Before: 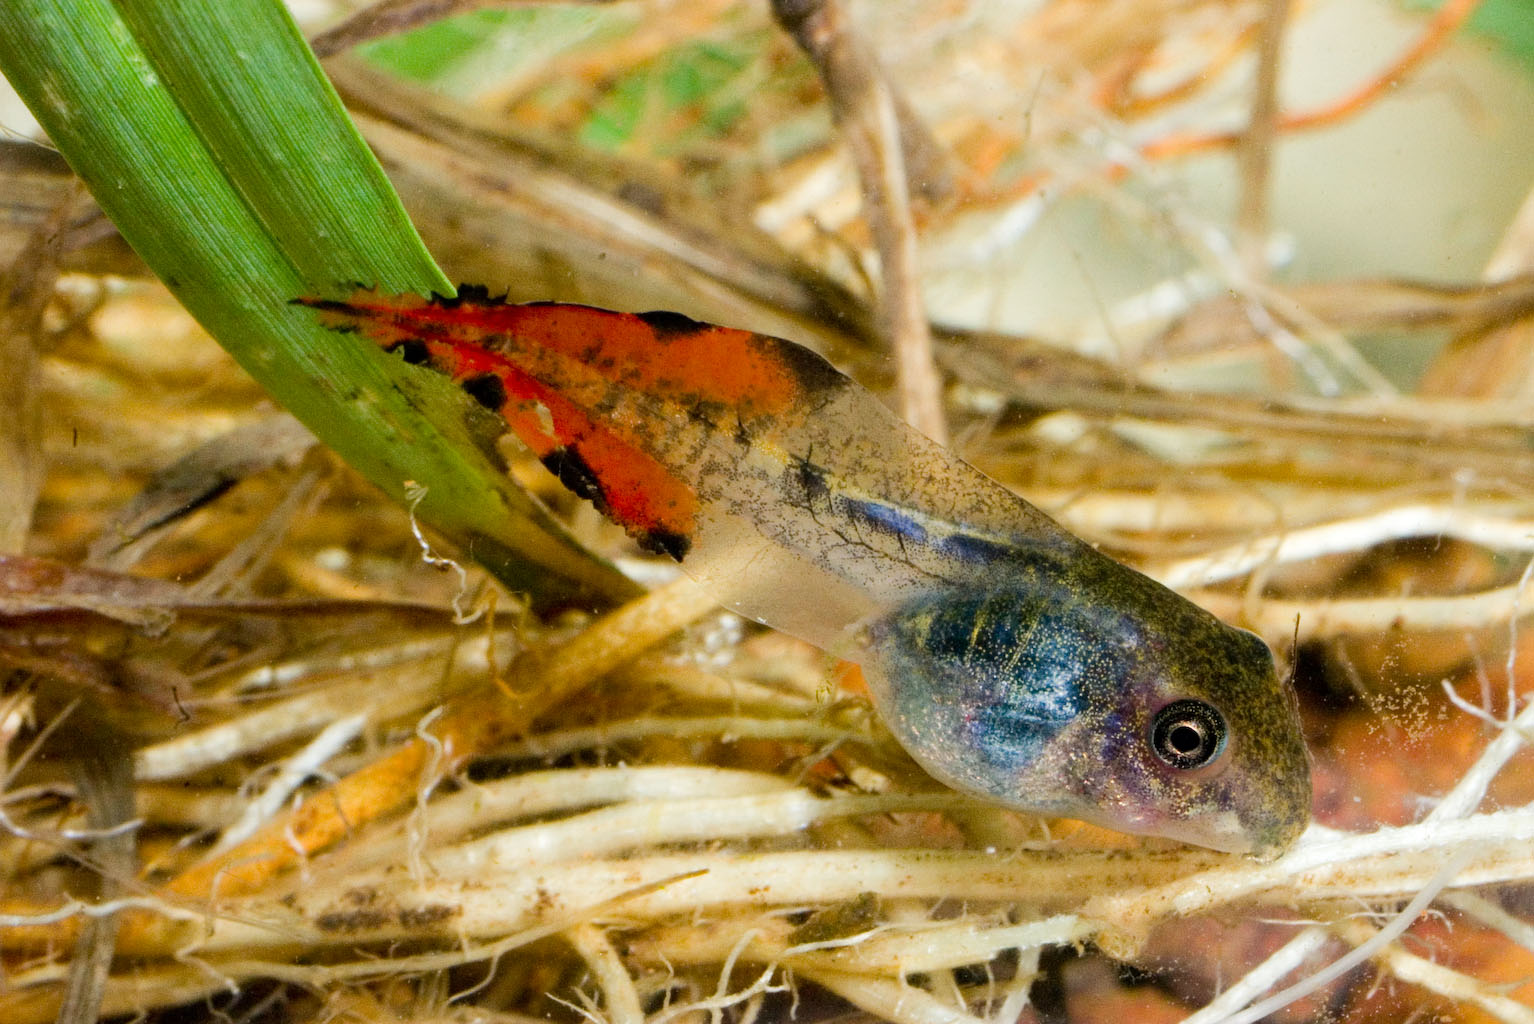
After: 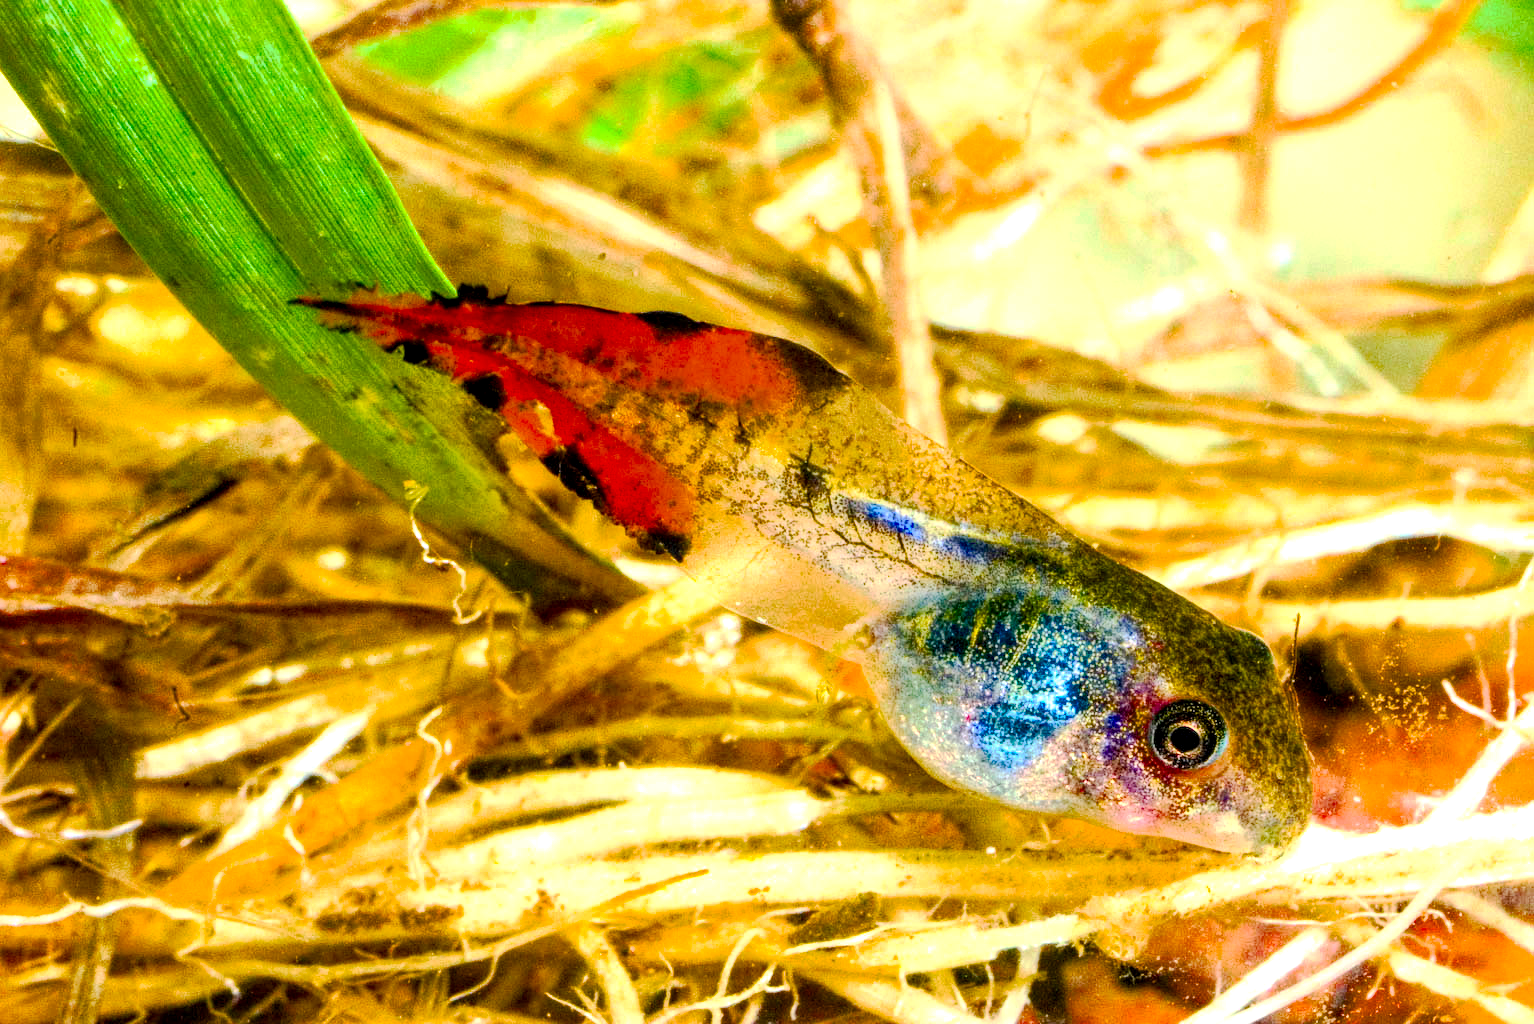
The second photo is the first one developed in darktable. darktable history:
color balance rgb: power › hue 61.02°, perceptual saturation grading › global saturation 39.663%, perceptual saturation grading › highlights -25.206%, perceptual saturation grading › mid-tones 35.046%, perceptual saturation grading › shadows 36.127%, perceptual brilliance grading › global brilliance 9.26%, perceptual brilliance grading › shadows 14.783%, global vibrance 7.266%, saturation formula JzAzBz (2021)
local contrast: detail 140%
exposure: black level correction 0, exposure 0.499 EV, compensate highlight preservation false
contrast brightness saturation: contrast 0.24, brightness 0.253, saturation 0.375
tone curve: curves: ch0 [(0, 0) (0.003, 0.003) (0.011, 0.011) (0.025, 0.025) (0.044, 0.044) (0.069, 0.068) (0.1, 0.098) (0.136, 0.134) (0.177, 0.175) (0.224, 0.221) (0.277, 0.273) (0.335, 0.33) (0.399, 0.393) (0.468, 0.461) (0.543, 0.534) (0.623, 0.614) (0.709, 0.69) (0.801, 0.752) (0.898, 0.835) (1, 1)], preserve colors none
